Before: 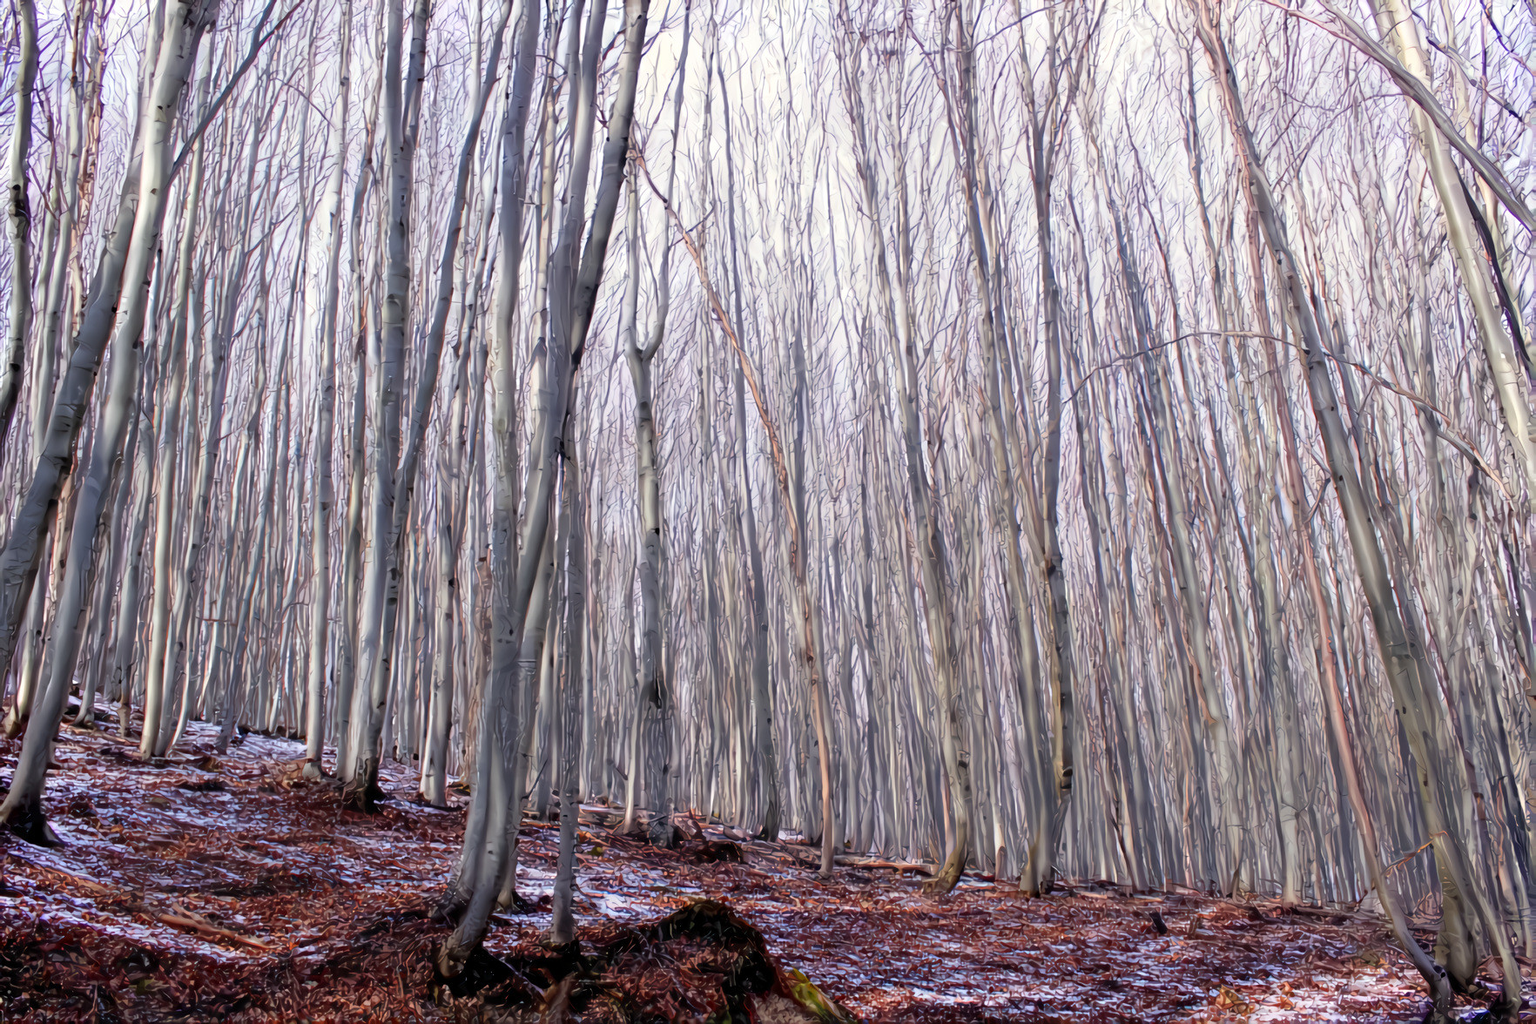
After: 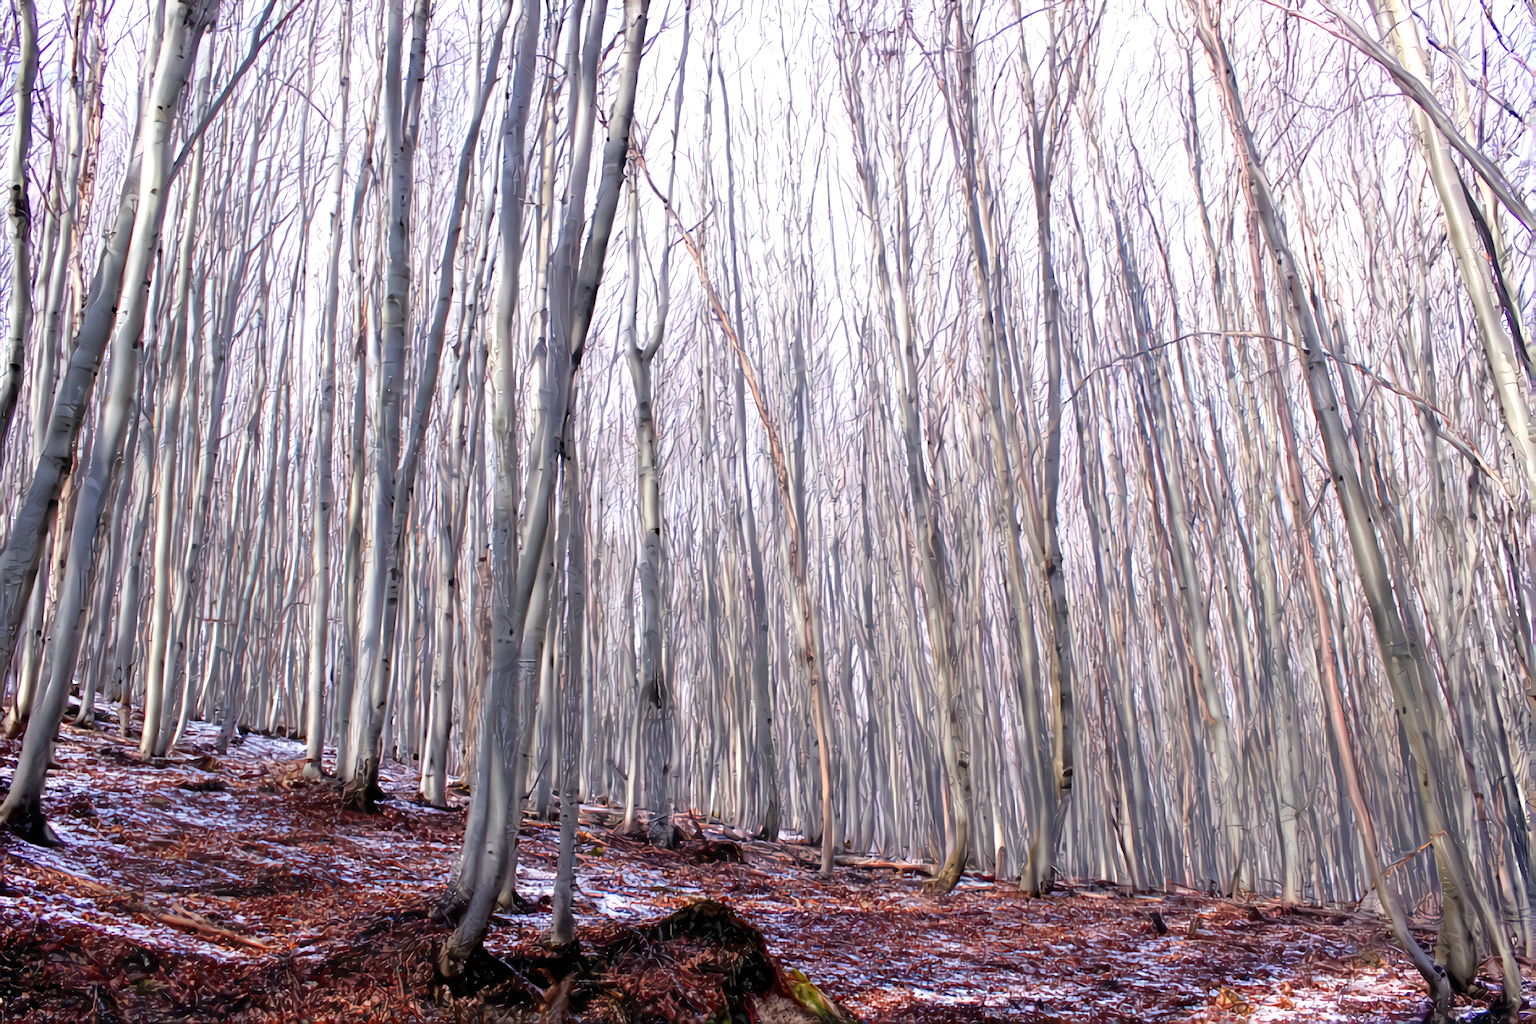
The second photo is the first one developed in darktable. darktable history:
exposure: exposure 0.374 EV, compensate highlight preservation false
tone equalizer: mask exposure compensation -0.508 EV
